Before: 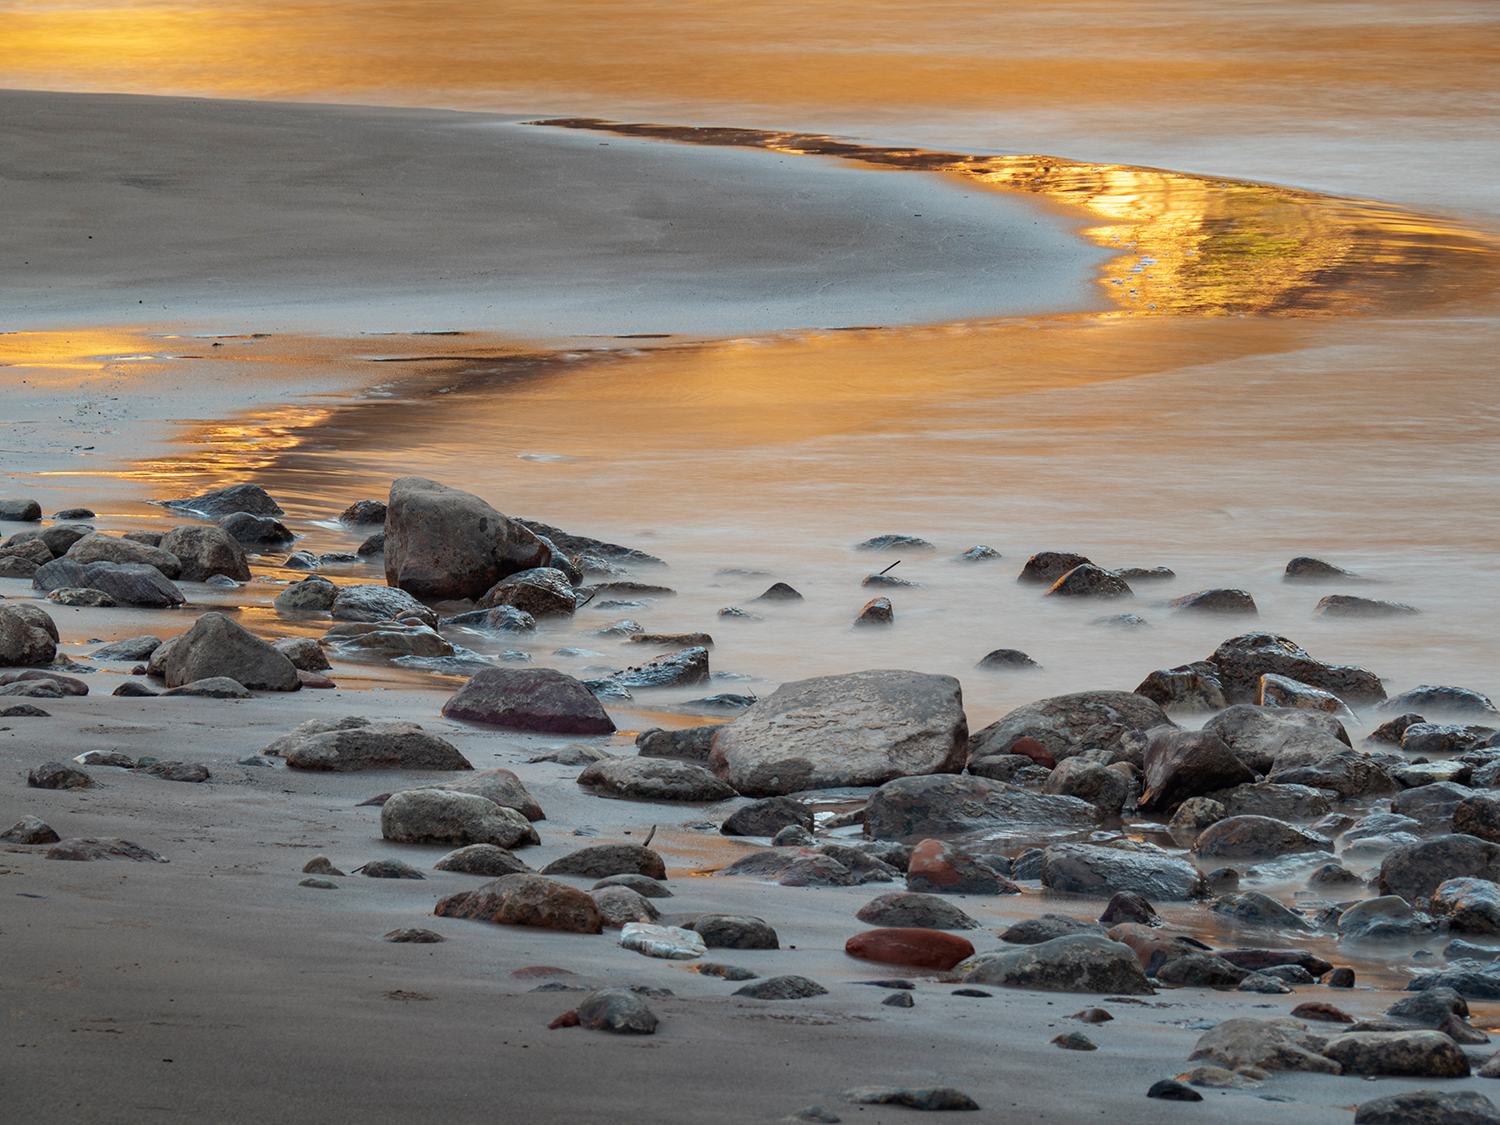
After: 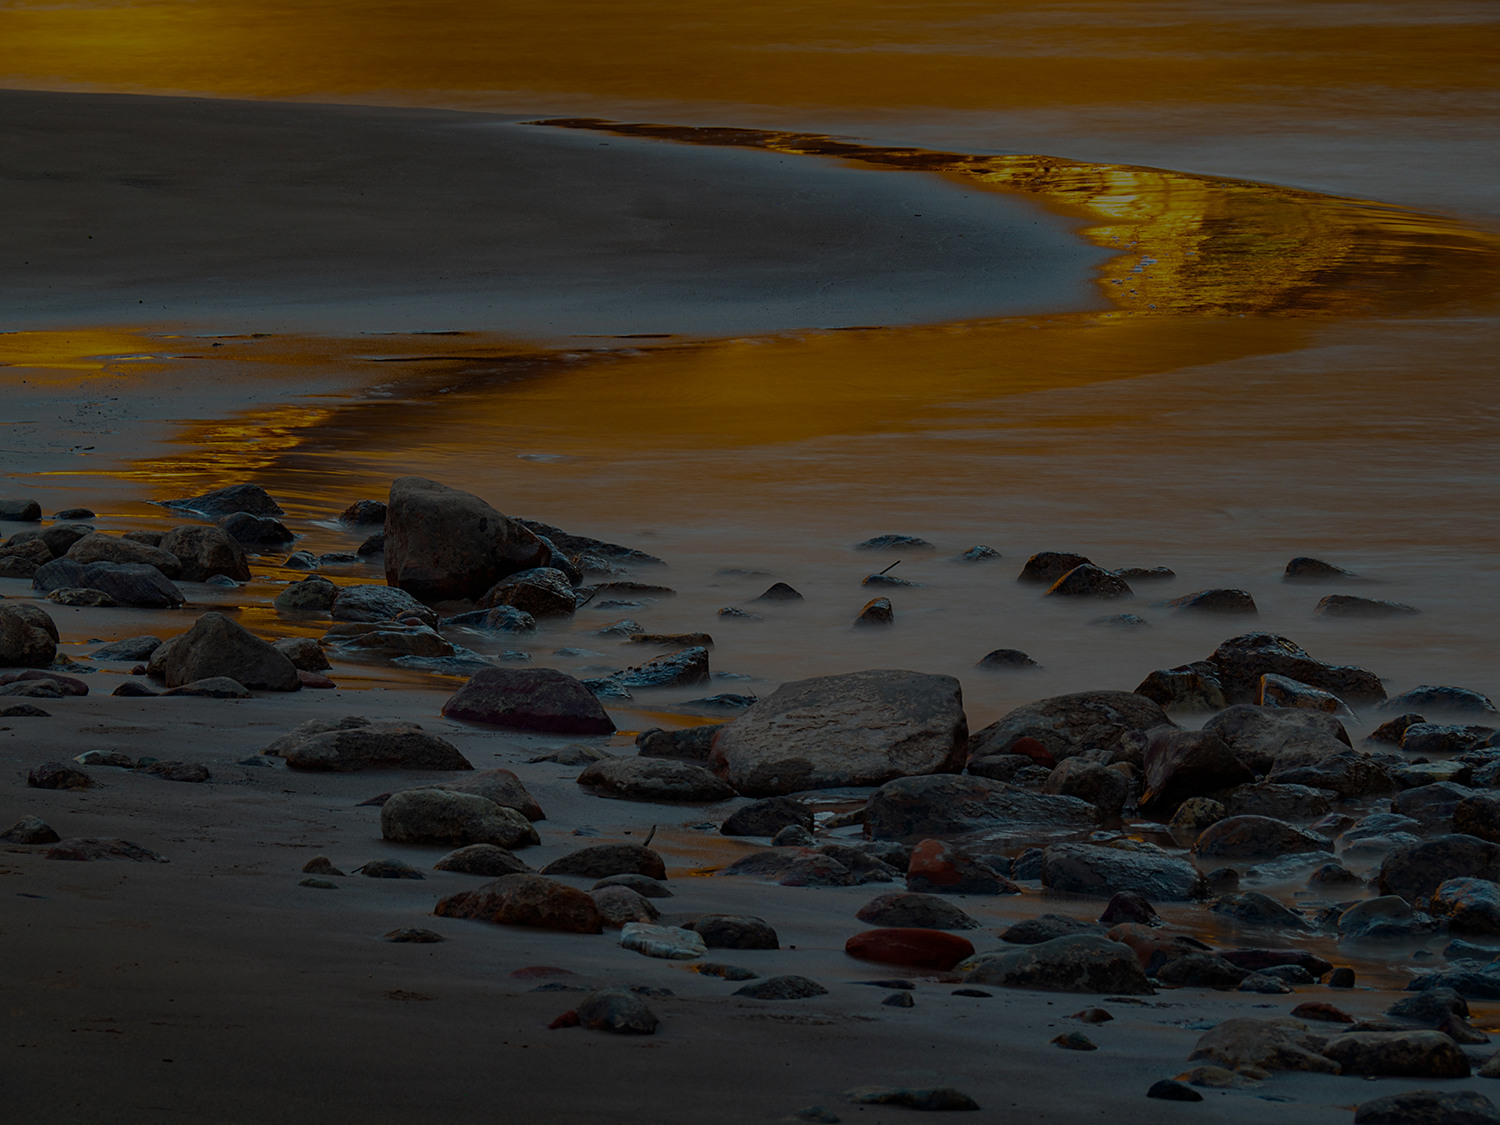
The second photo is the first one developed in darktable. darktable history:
exposure: exposure -2.362 EV, compensate highlight preservation false
color balance rgb: linear chroma grading › global chroma 32.983%, perceptual saturation grading › global saturation 20%, perceptual saturation grading › highlights -25.544%, perceptual saturation grading › shadows 25.66%, perceptual brilliance grading › global brilliance 14.849%, perceptual brilliance grading › shadows -35.049%
sharpen: amount 0.216
